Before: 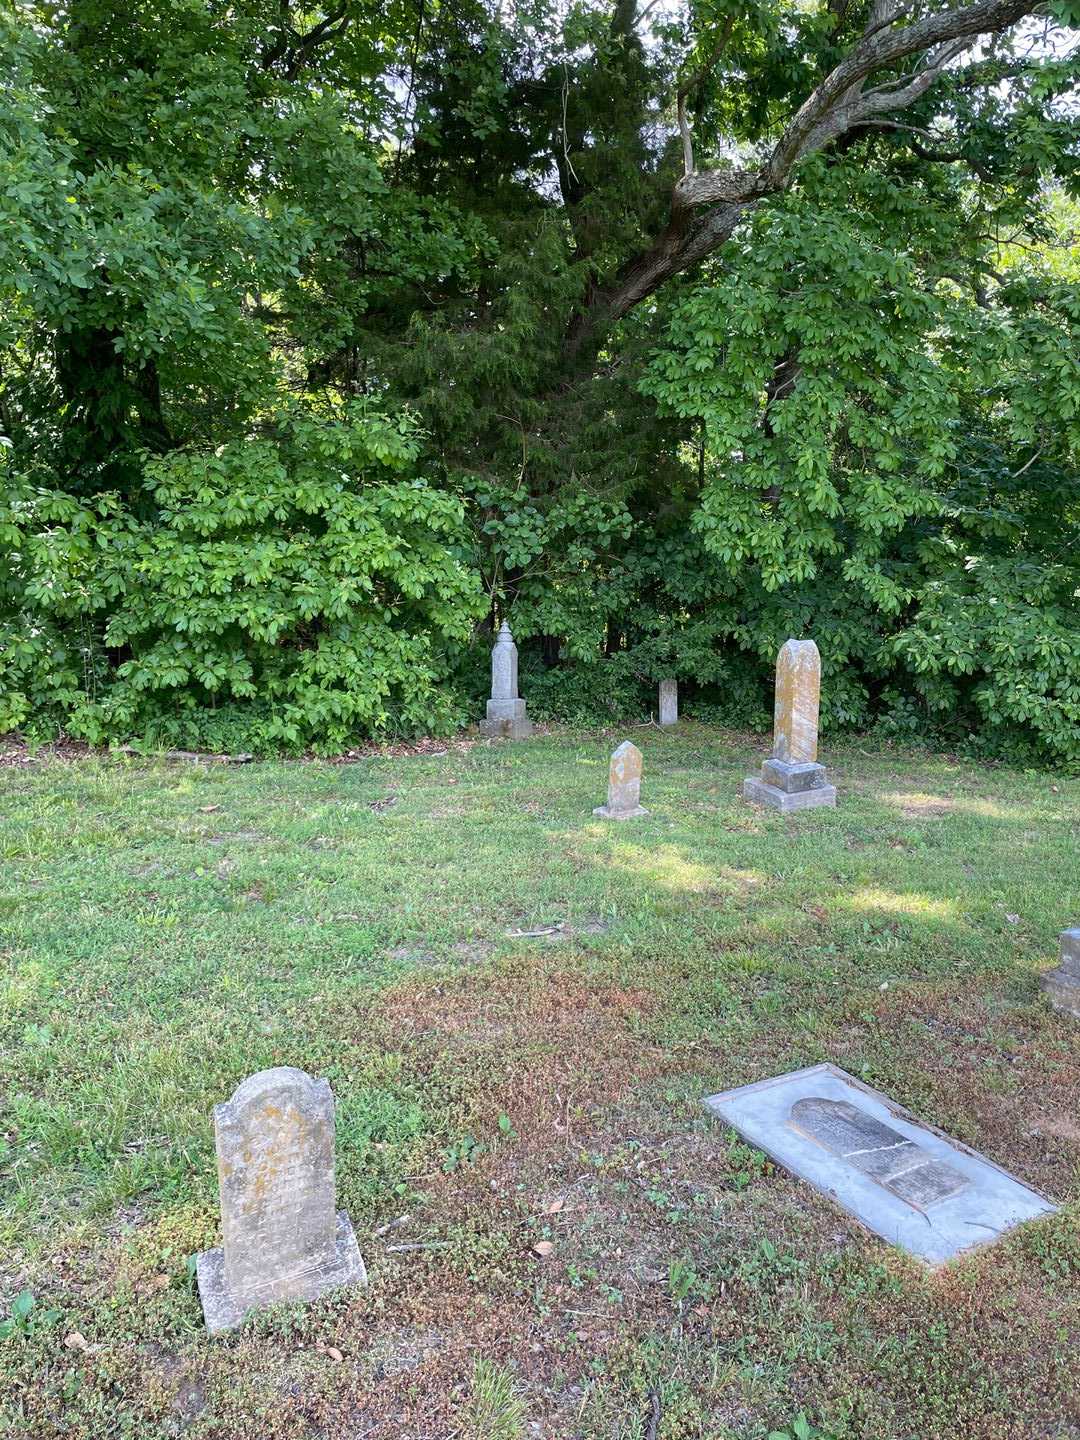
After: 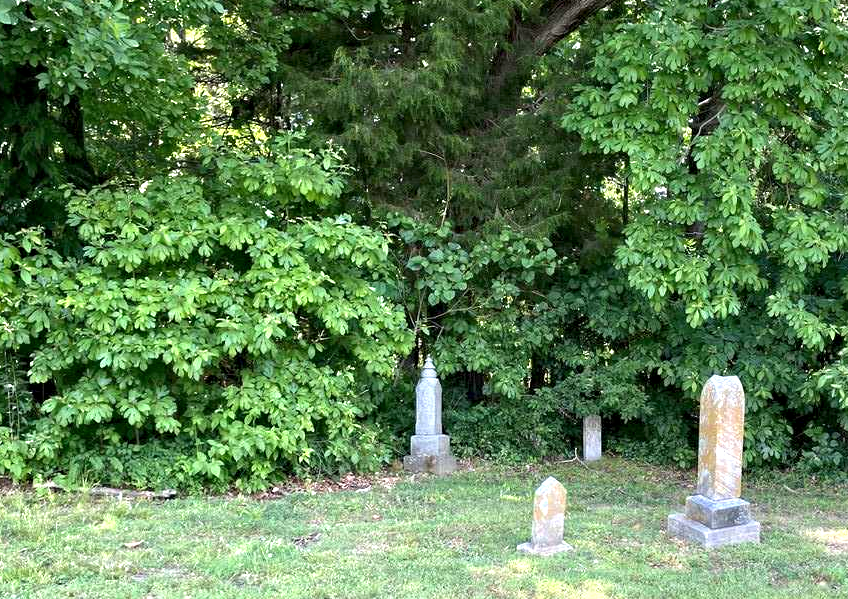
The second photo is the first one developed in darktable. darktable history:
crop: left 7.068%, top 18.376%, right 14.379%, bottom 39.978%
exposure: exposure 0.61 EV, compensate highlight preservation false
contrast equalizer: y [[0.513, 0.565, 0.608, 0.562, 0.512, 0.5], [0.5 ×6], [0.5, 0.5, 0.5, 0.528, 0.598, 0.658], [0 ×6], [0 ×6]], mix 0.579
